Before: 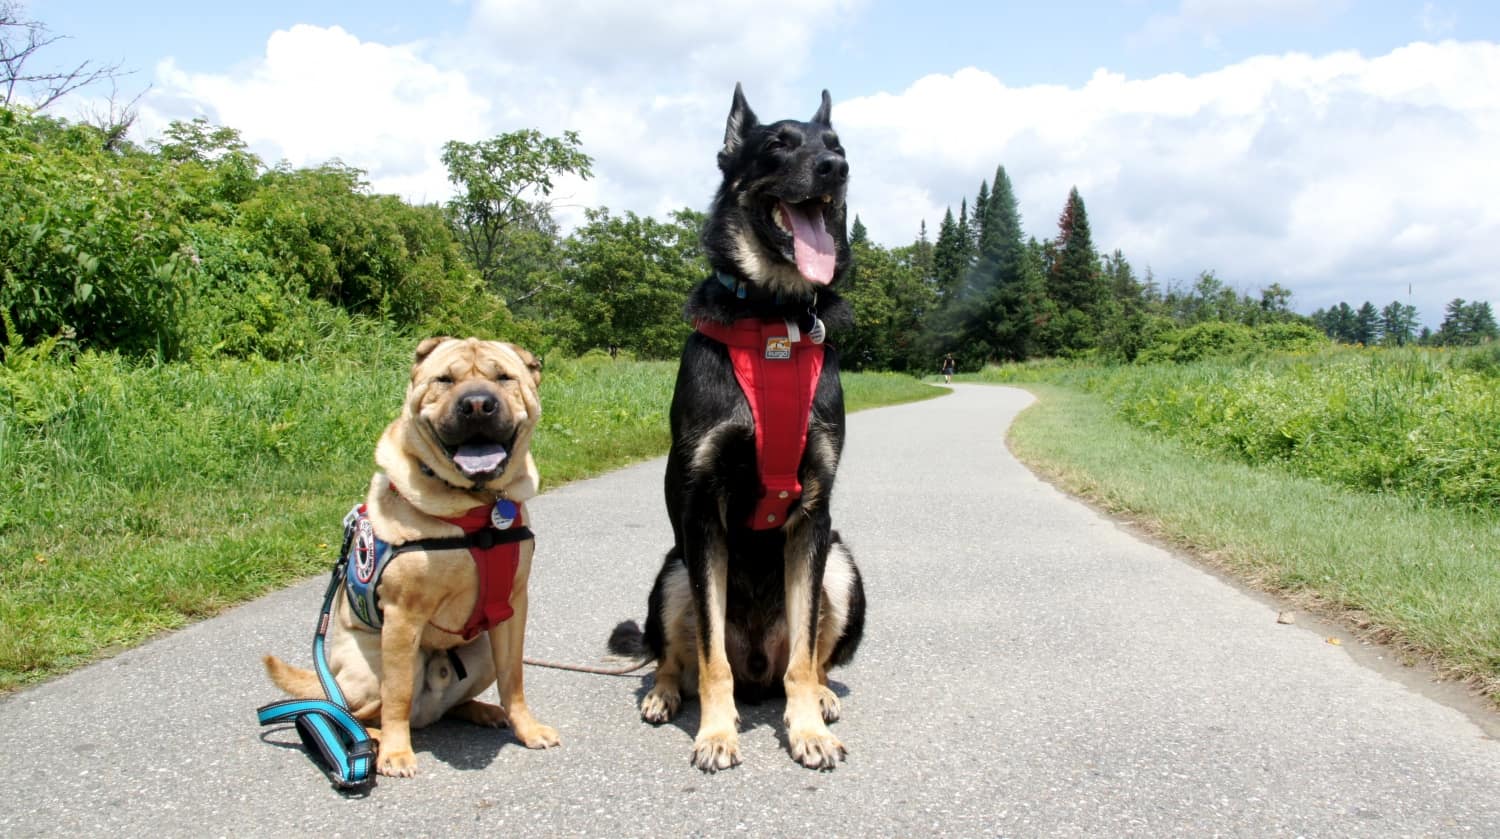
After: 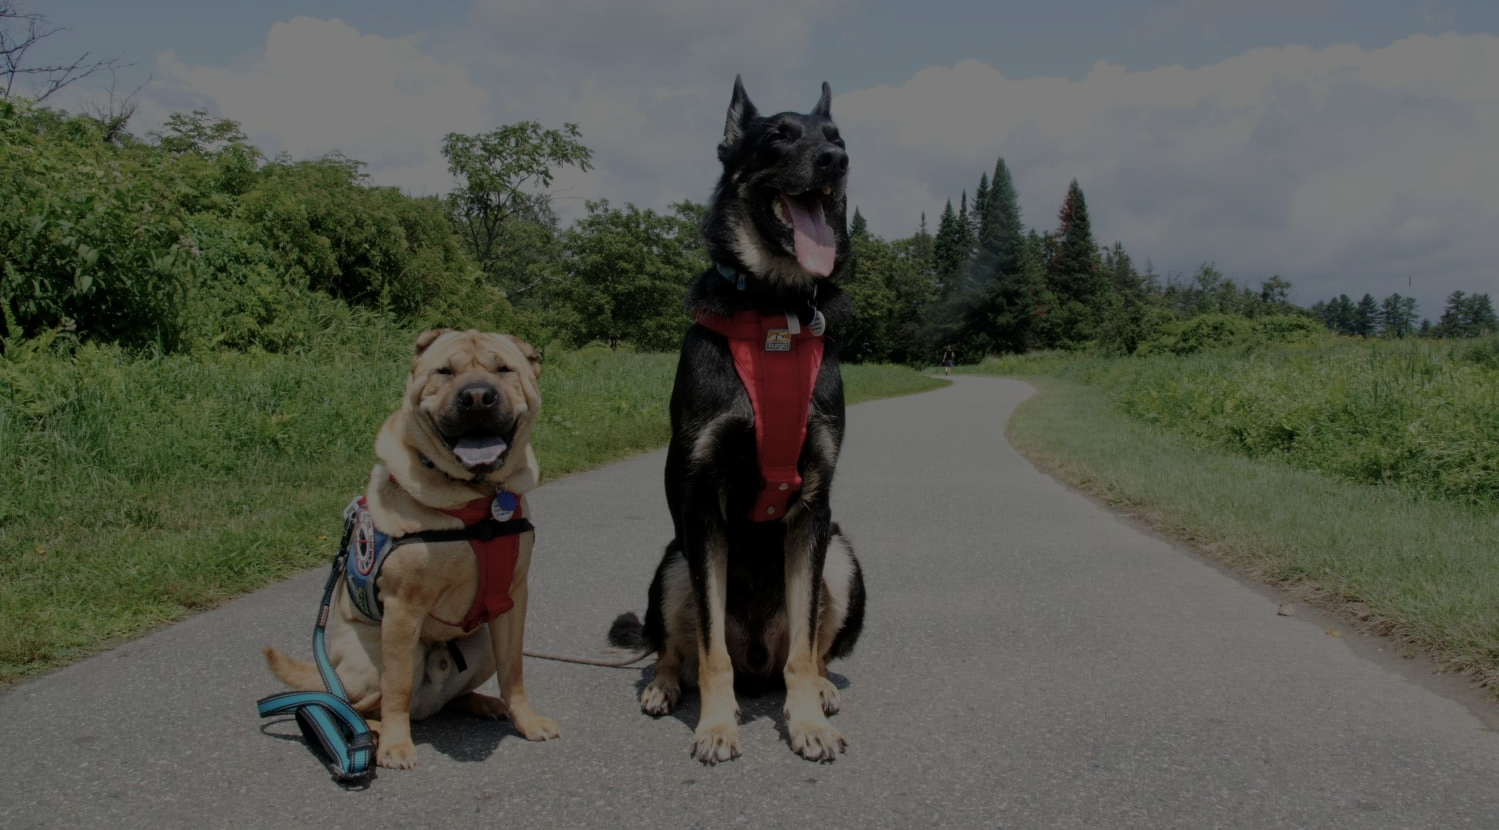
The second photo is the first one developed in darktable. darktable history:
color balance rgb: perceptual brilliance grading › global brilliance -48.39%
crop: top 1.049%, right 0.001%
